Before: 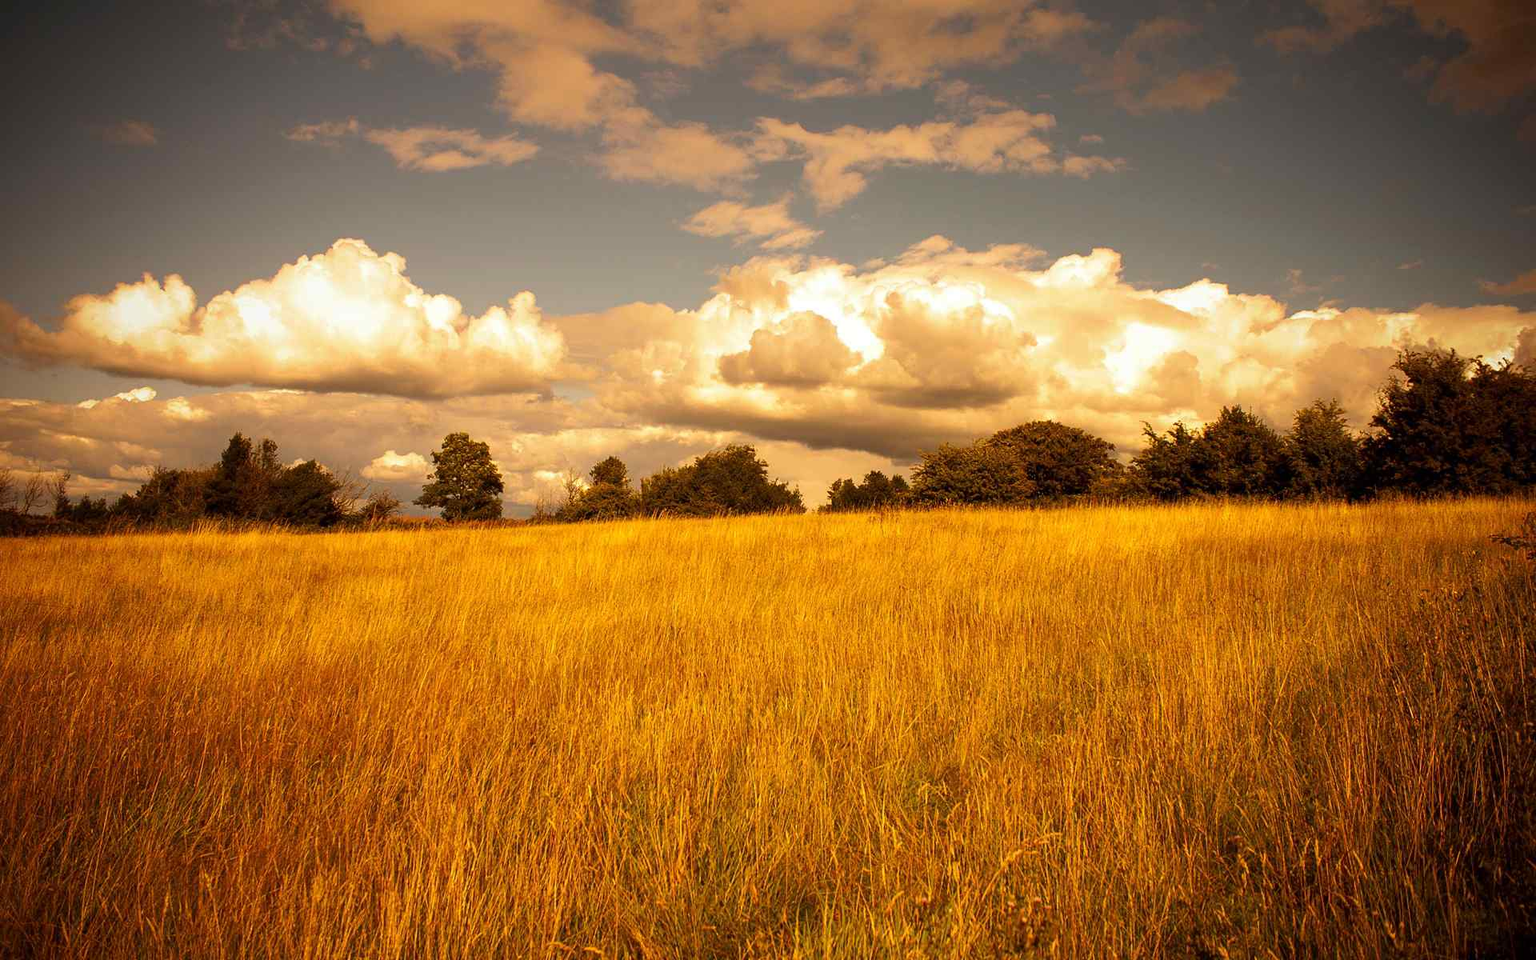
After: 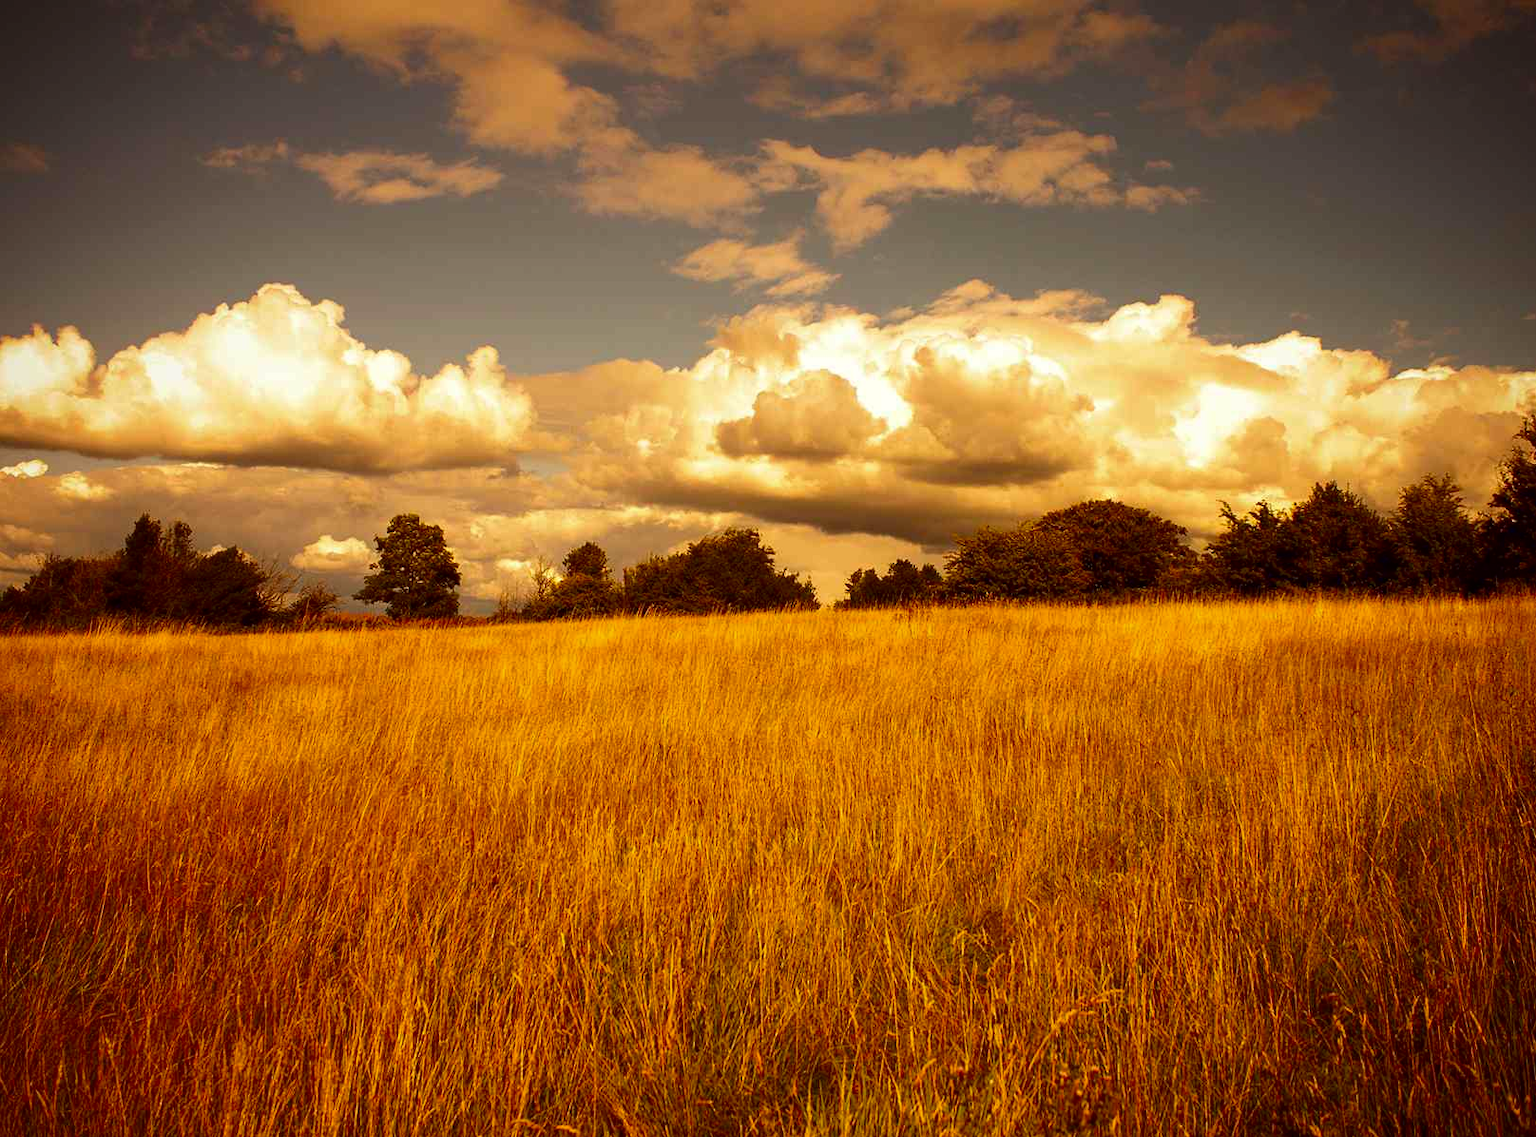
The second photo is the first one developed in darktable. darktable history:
color correction: highlights a* -0.95, highlights b* 4.5, shadows a* 3.55
contrast brightness saturation: contrast 0.07, brightness -0.14, saturation 0.11
crop: left 7.598%, right 7.873%
